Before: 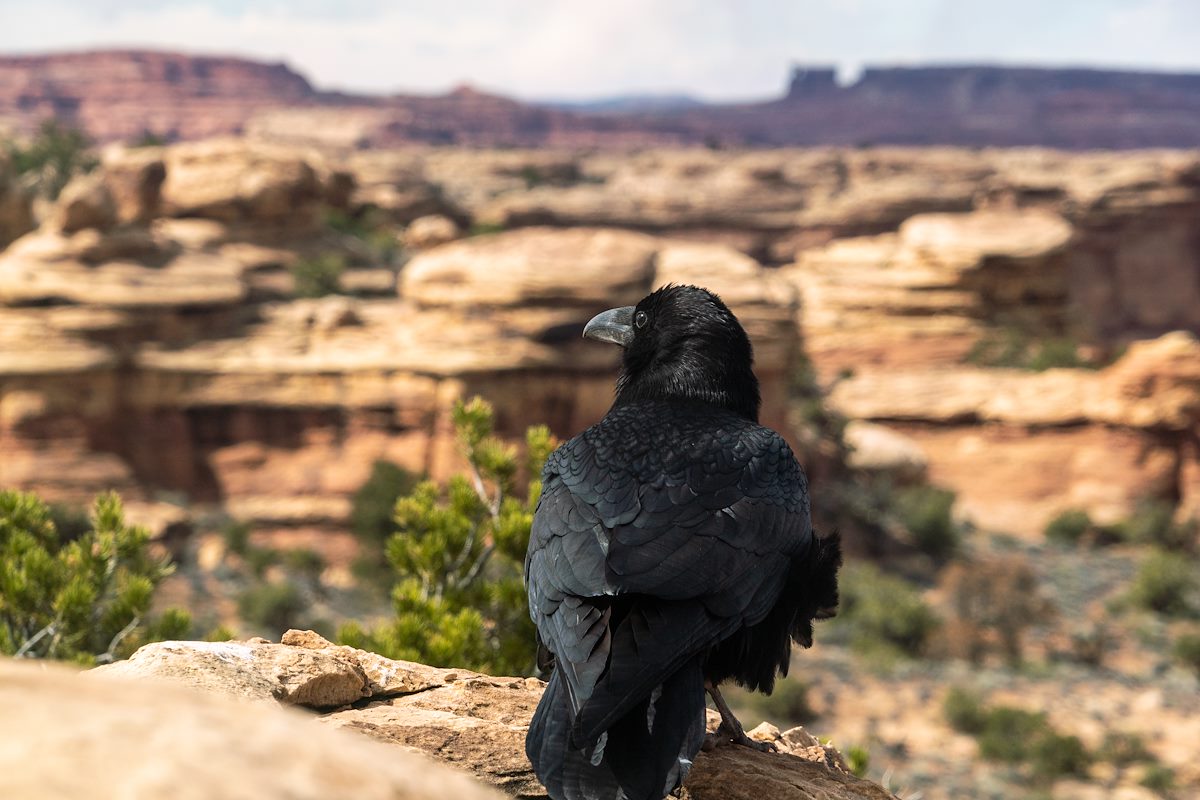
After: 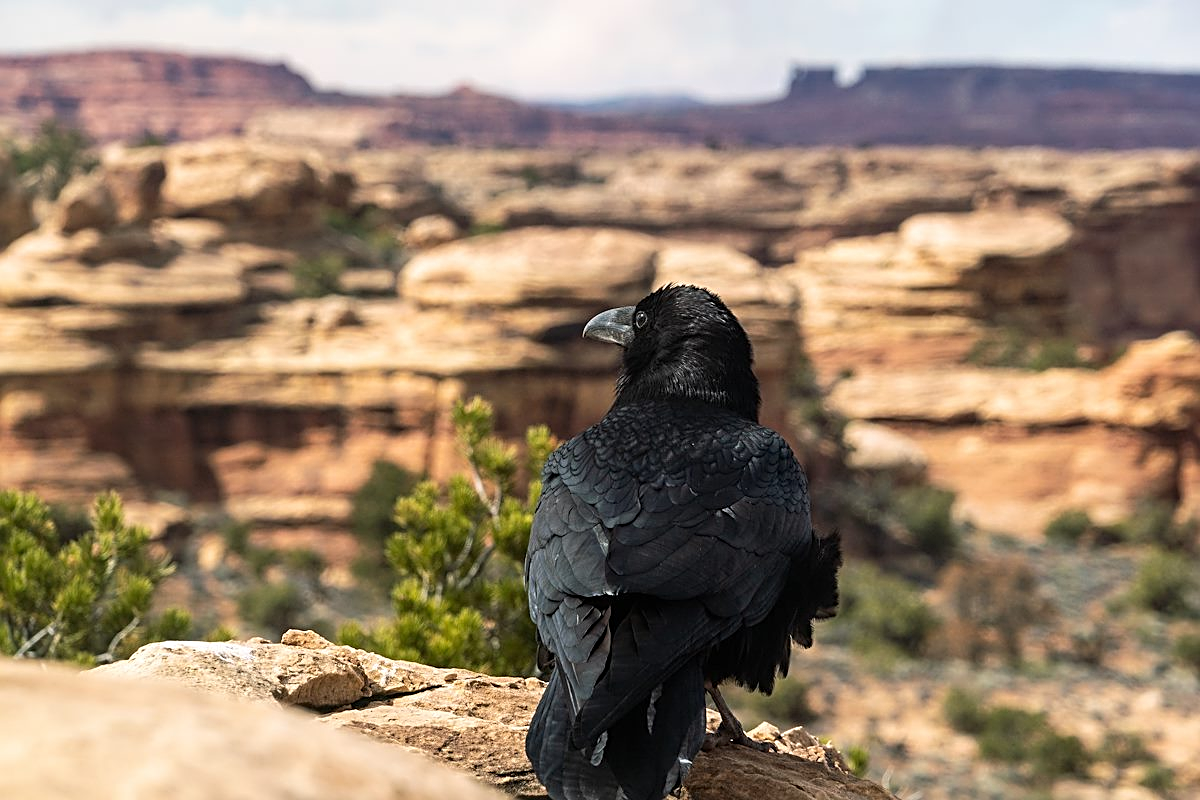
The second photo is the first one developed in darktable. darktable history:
sharpen: radius 2.789
